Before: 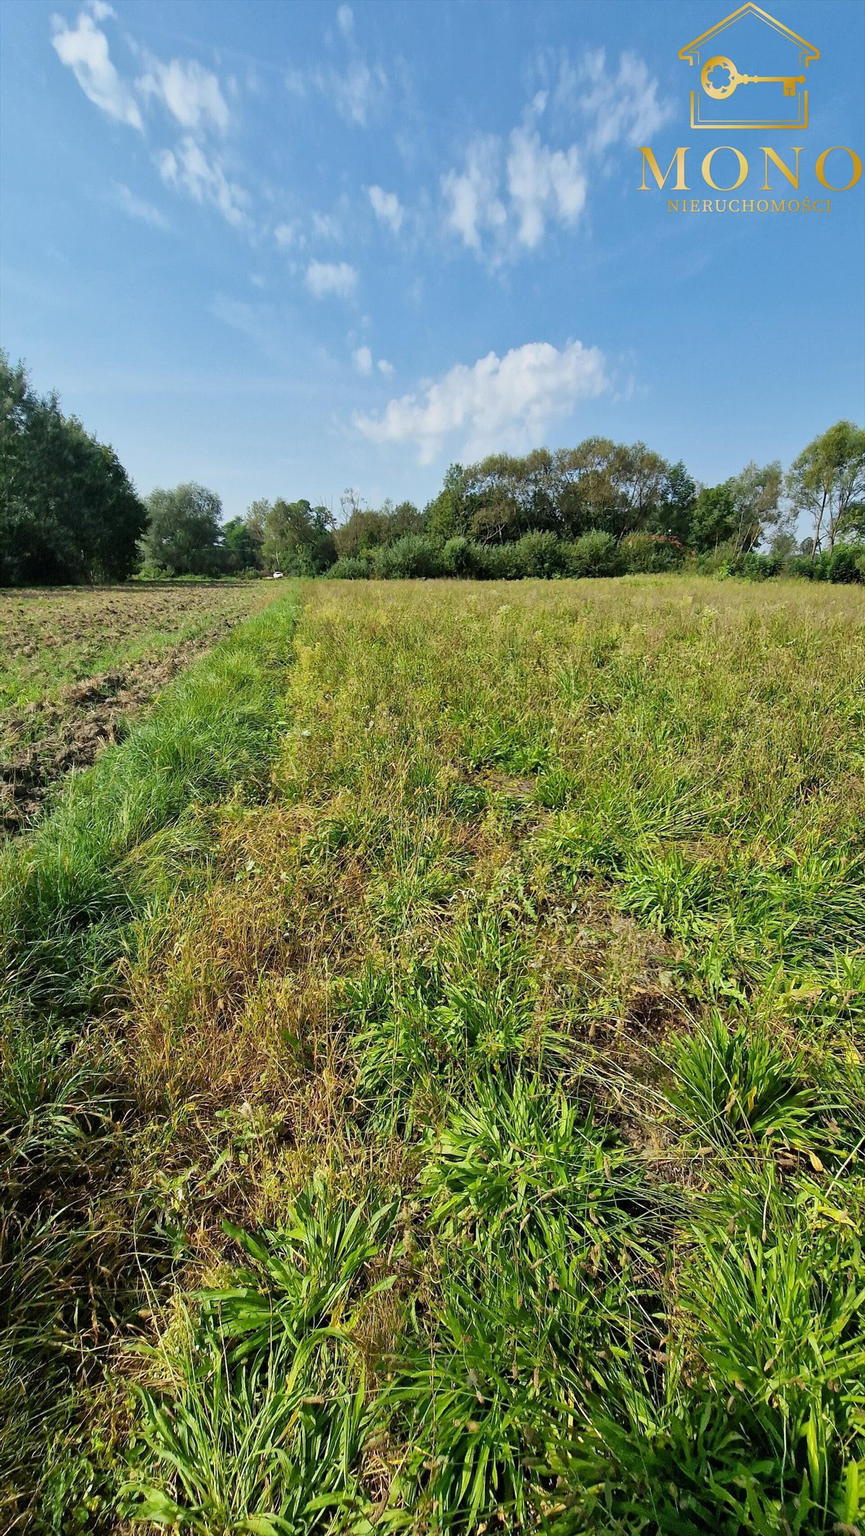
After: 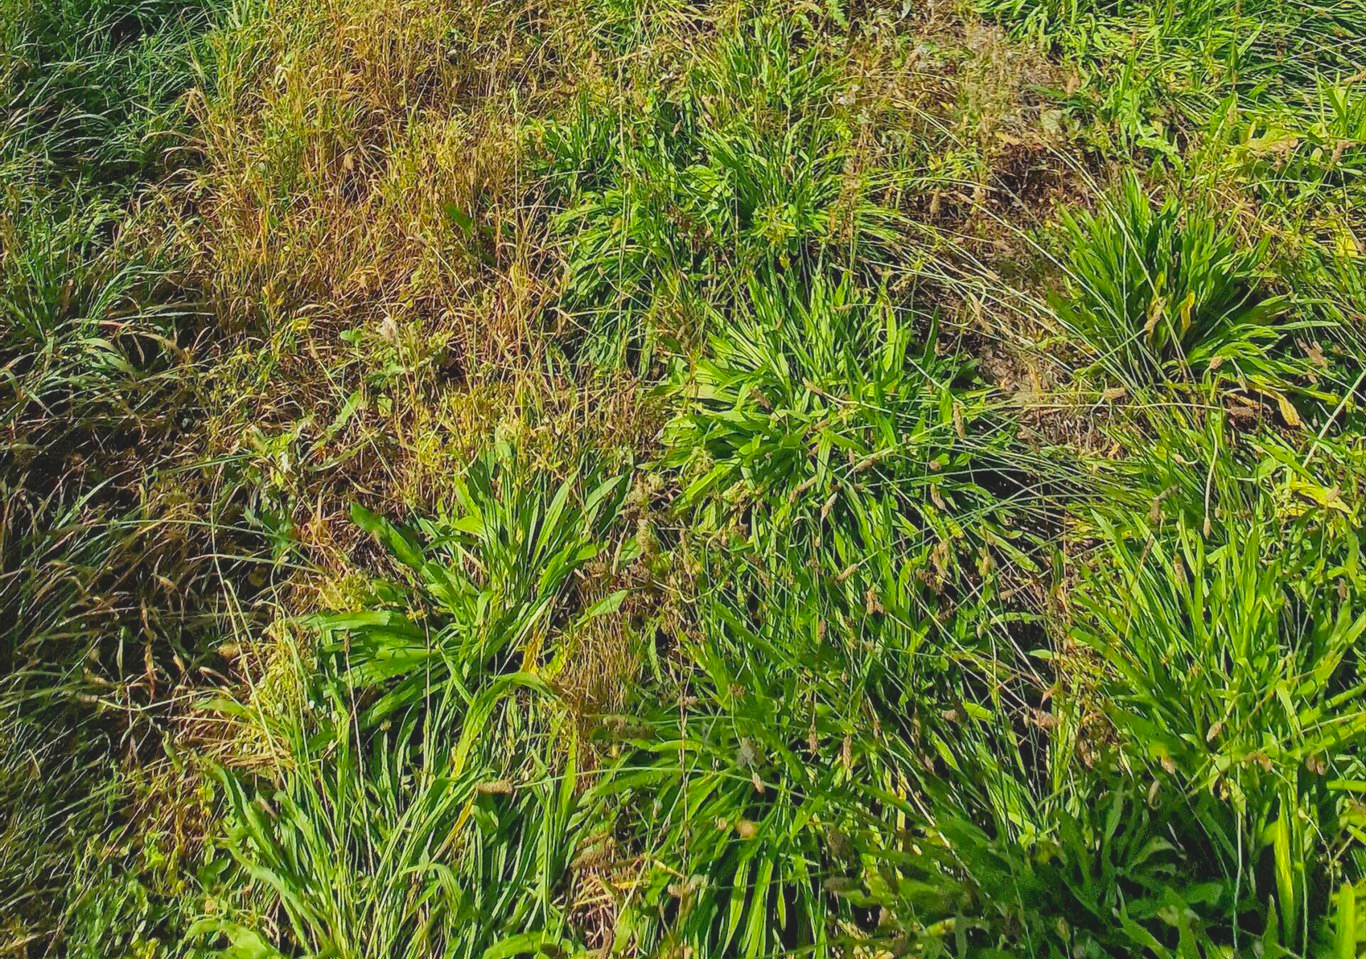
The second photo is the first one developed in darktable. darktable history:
local contrast: detail 130%
contrast brightness saturation: contrast -0.277
crop and rotate: top 58.71%, bottom 1.724%
color correction: highlights b* 0.042, saturation 1.09
exposure: black level correction 0.001, exposure 0.192 EV, compensate highlight preservation false
